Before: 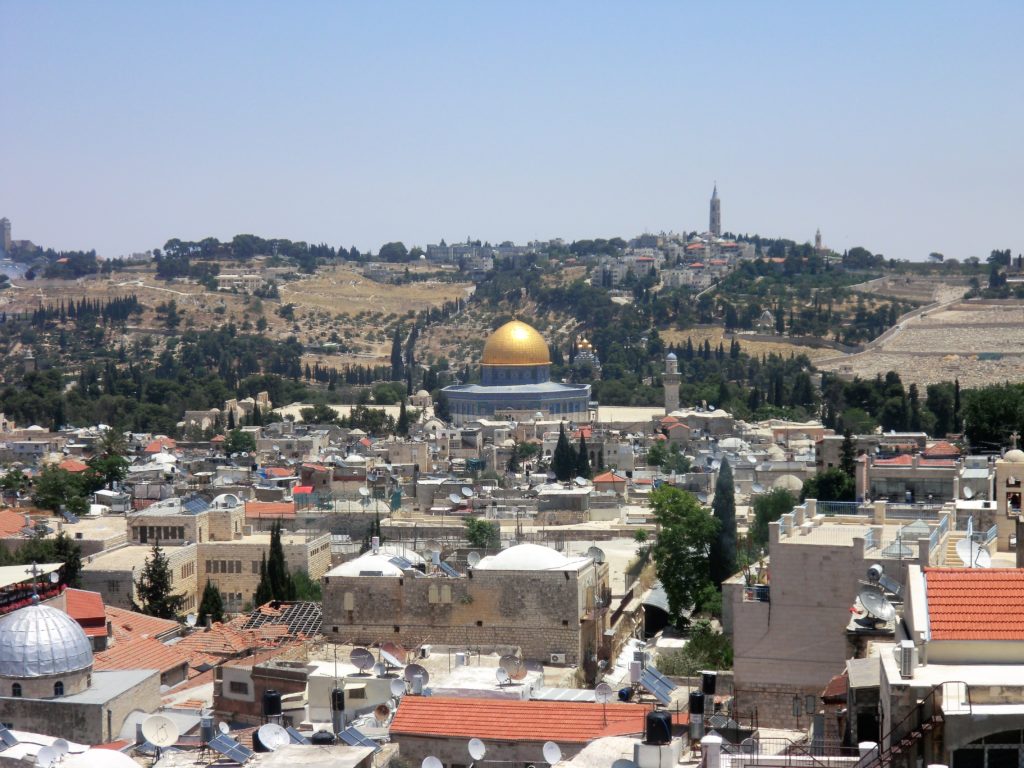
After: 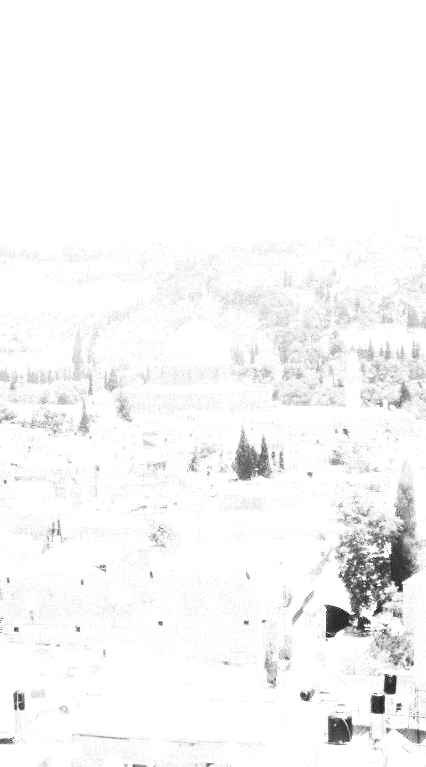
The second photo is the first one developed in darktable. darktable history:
contrast brightness saturation: contrast 0.53, brightness 0.47, saturation -1
exposure: exposure 3 EV, compensate highlight preservation false
crop: left 31.229%, right 27.105%
grain: mid-tones bias 0%
color balance: lift [1, 1.011, 0.999, 0.989], gamma [1.109, 1.045, 1.039, 0.955], gain [0.917, 0.936, 0.952, 1.064], contrast 2.32%, contrast fulcrum 19%, output saturation 101%
